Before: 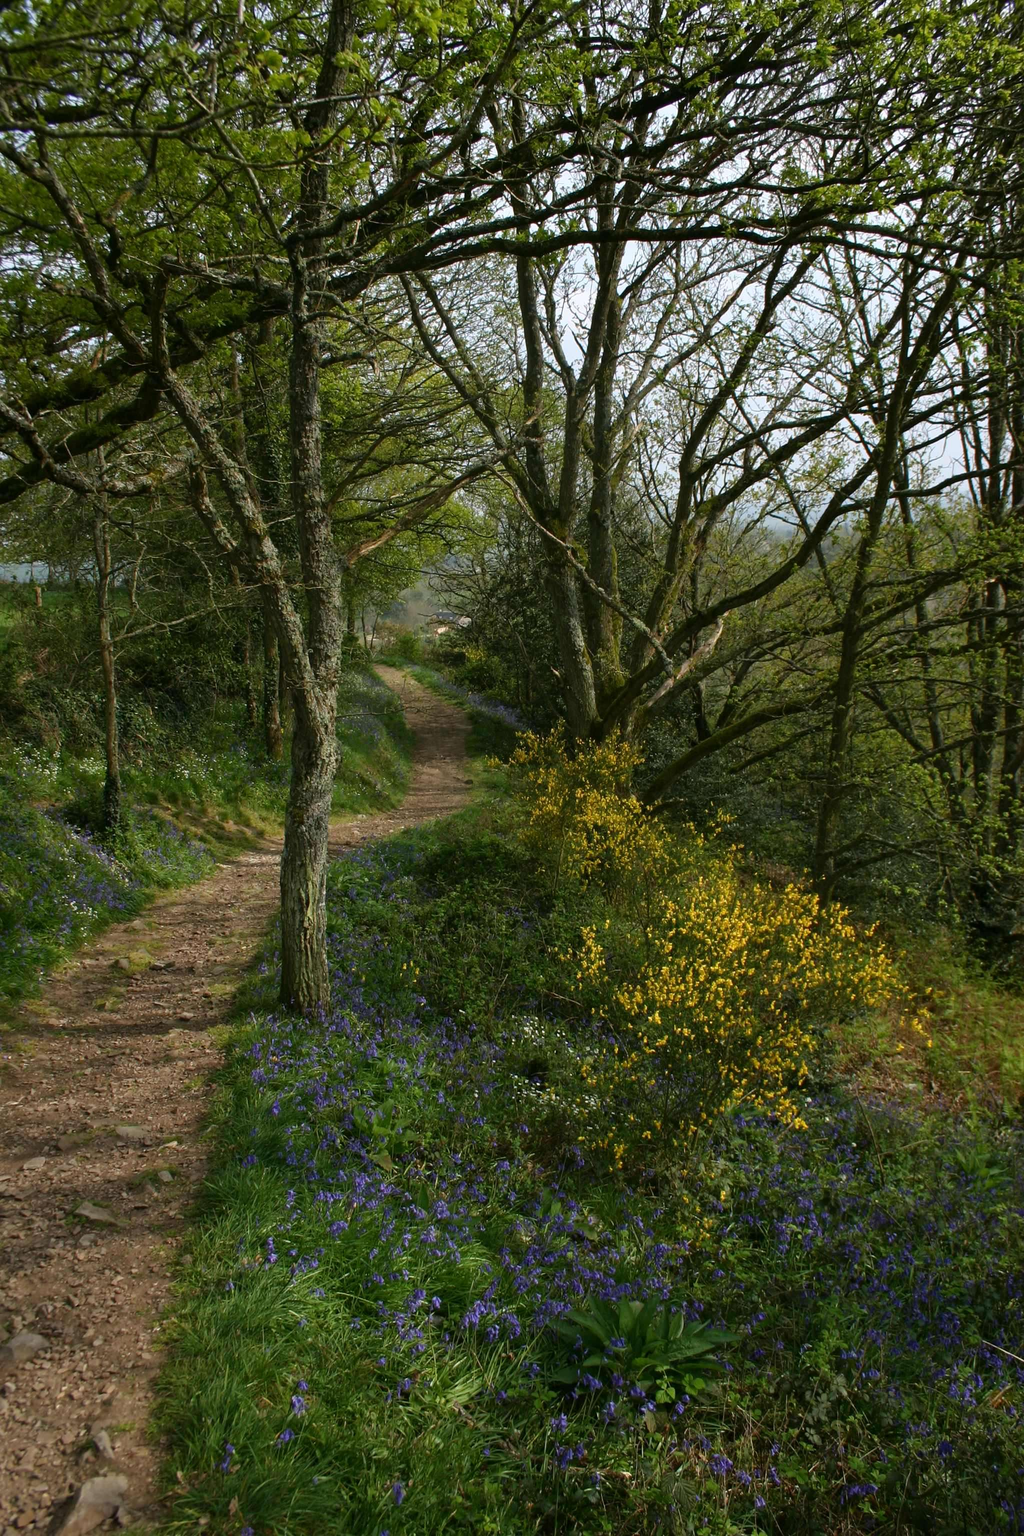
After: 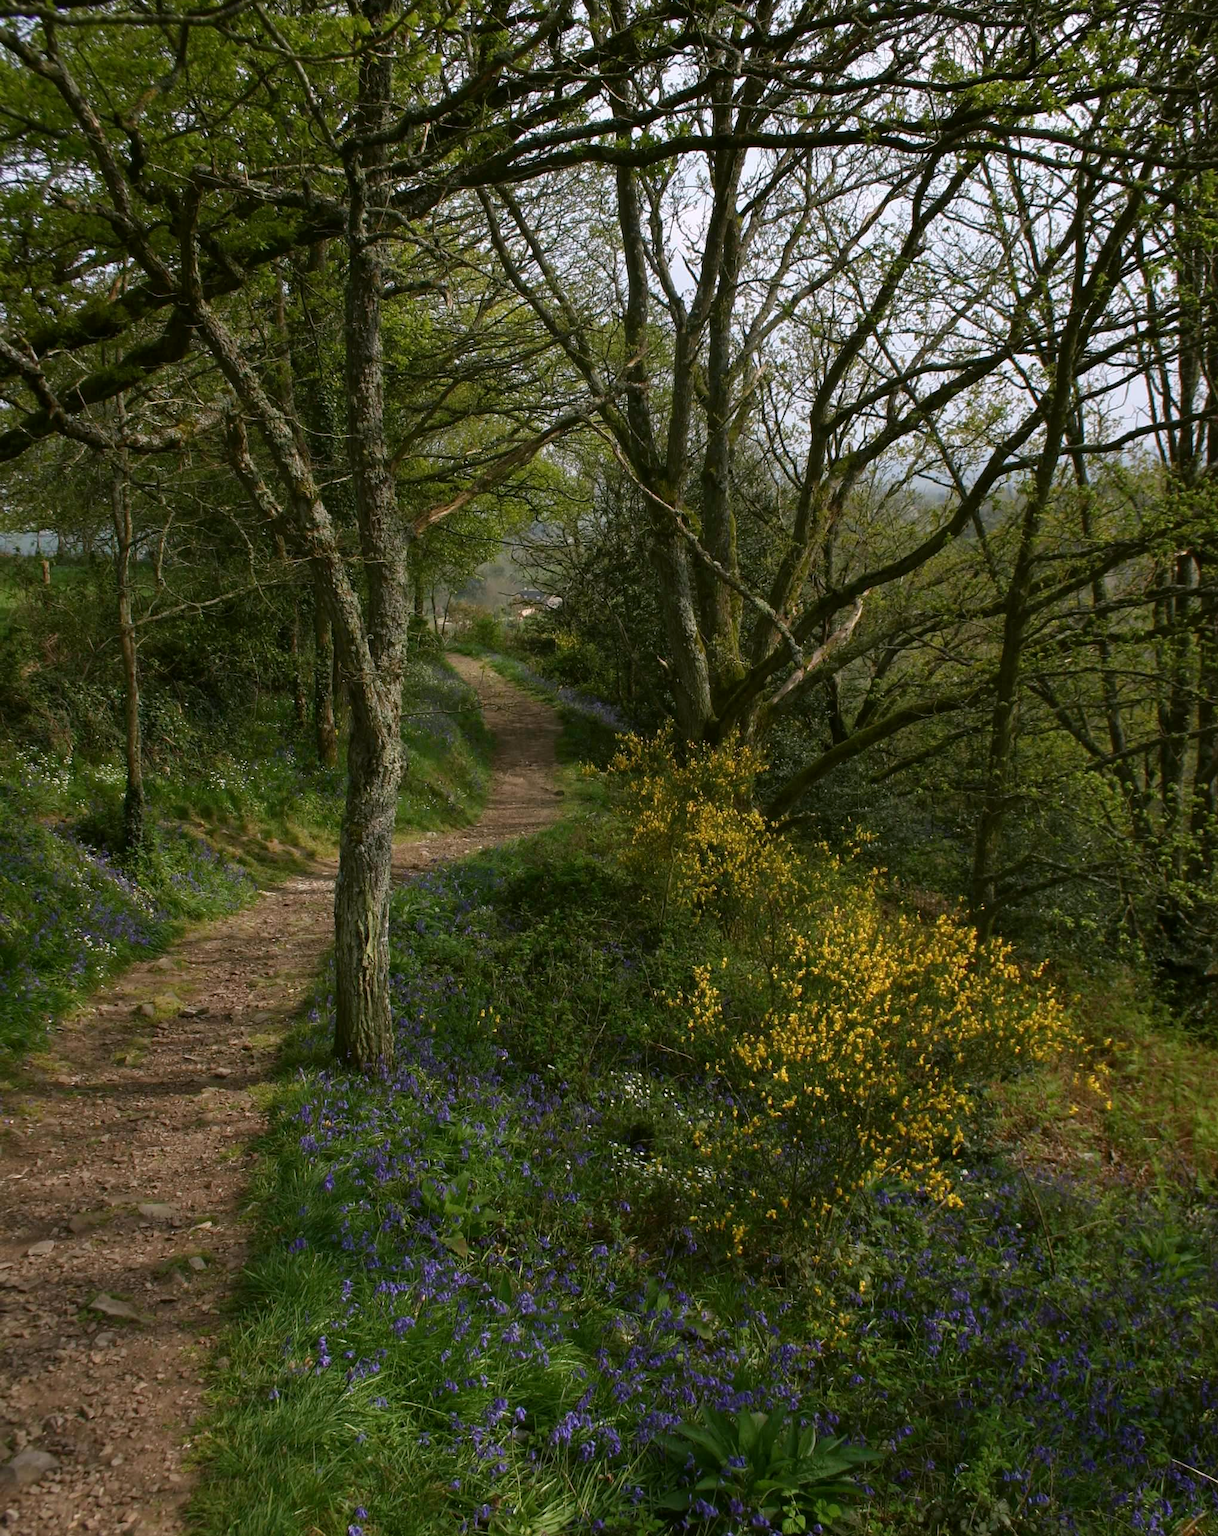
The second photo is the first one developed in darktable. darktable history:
color correction: highlights a* 3.12, highlights b* -1.55, shadows a* -0.101, shadows b* 2.52, saturation 0.98
crop: top 7.625%, bottom 8.027%
tone curve: curves: ch0 [(0, 0) (0.915, 0.89) (1, 1)]
